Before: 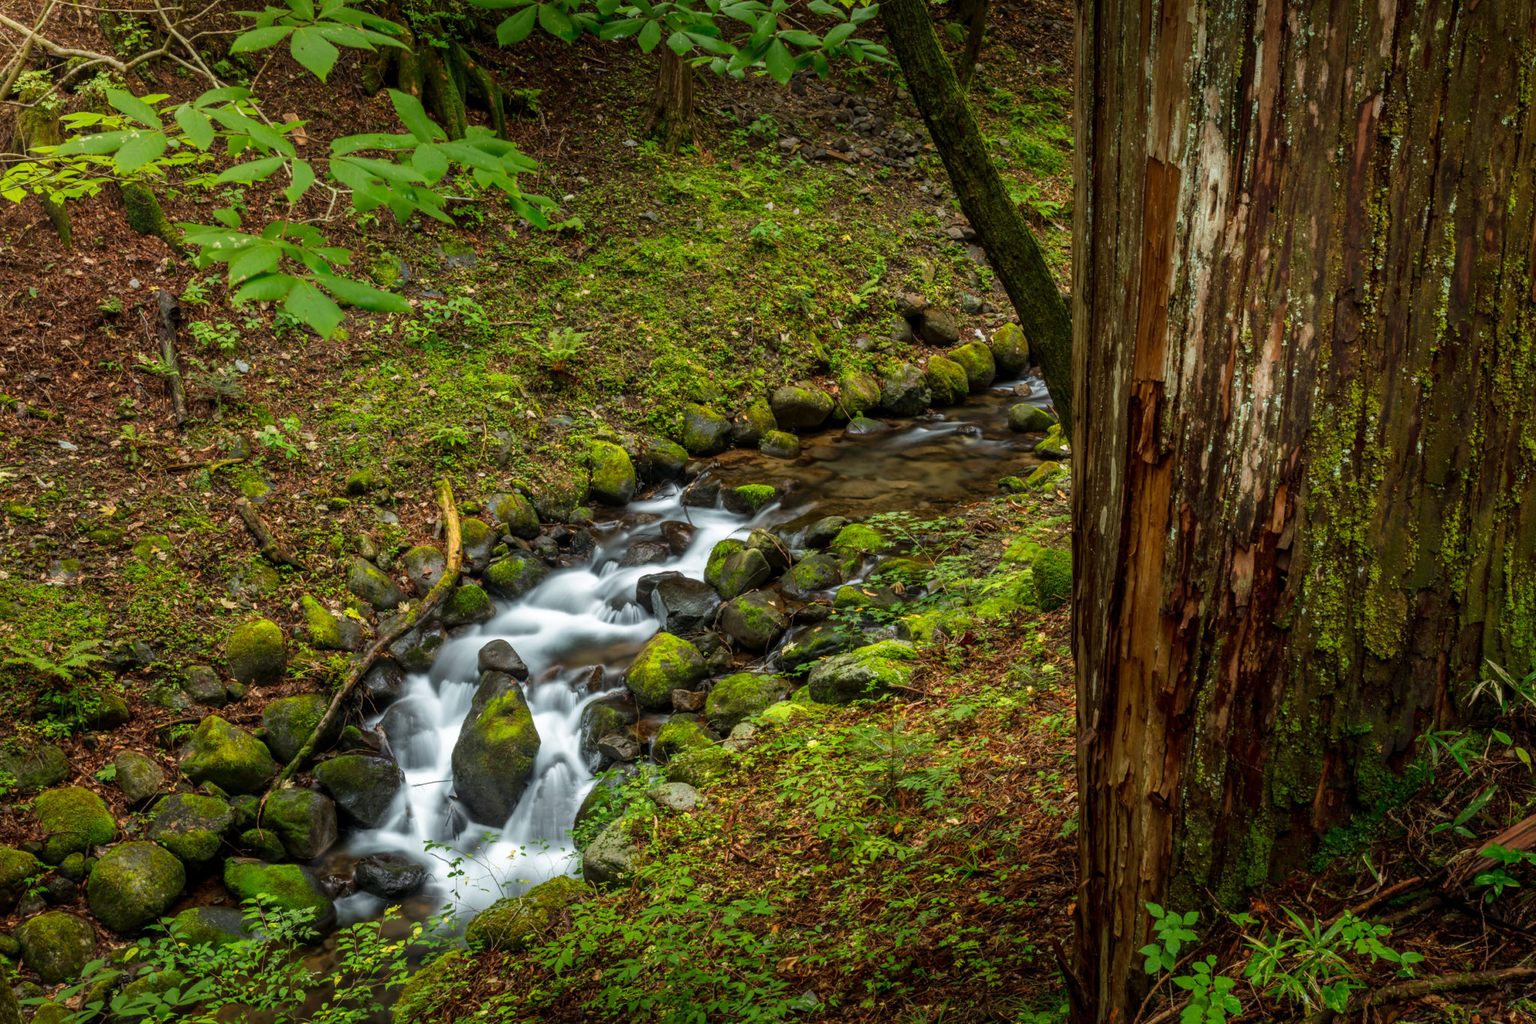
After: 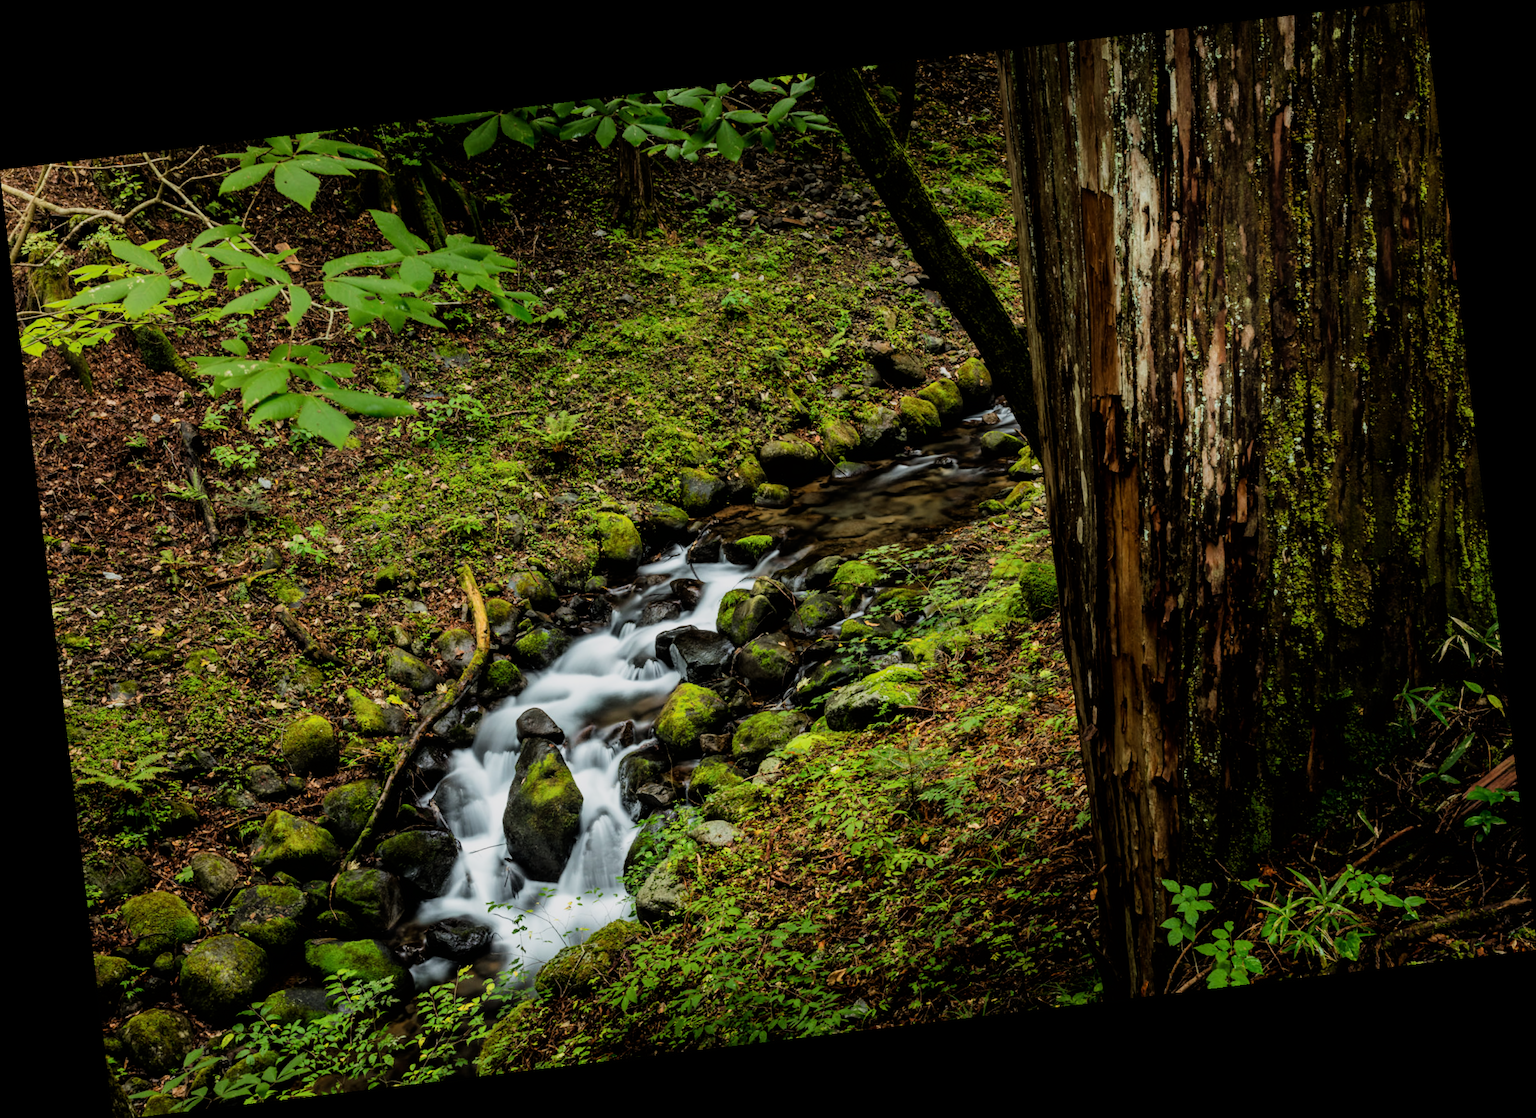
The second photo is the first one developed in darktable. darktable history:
rotate and perspective: rotation -6.83°, automatic cropping off
filmic rgb: black relative exposure -5 EV, hardness 2.88, contrast 1.3, highlights saturation mix -30%
